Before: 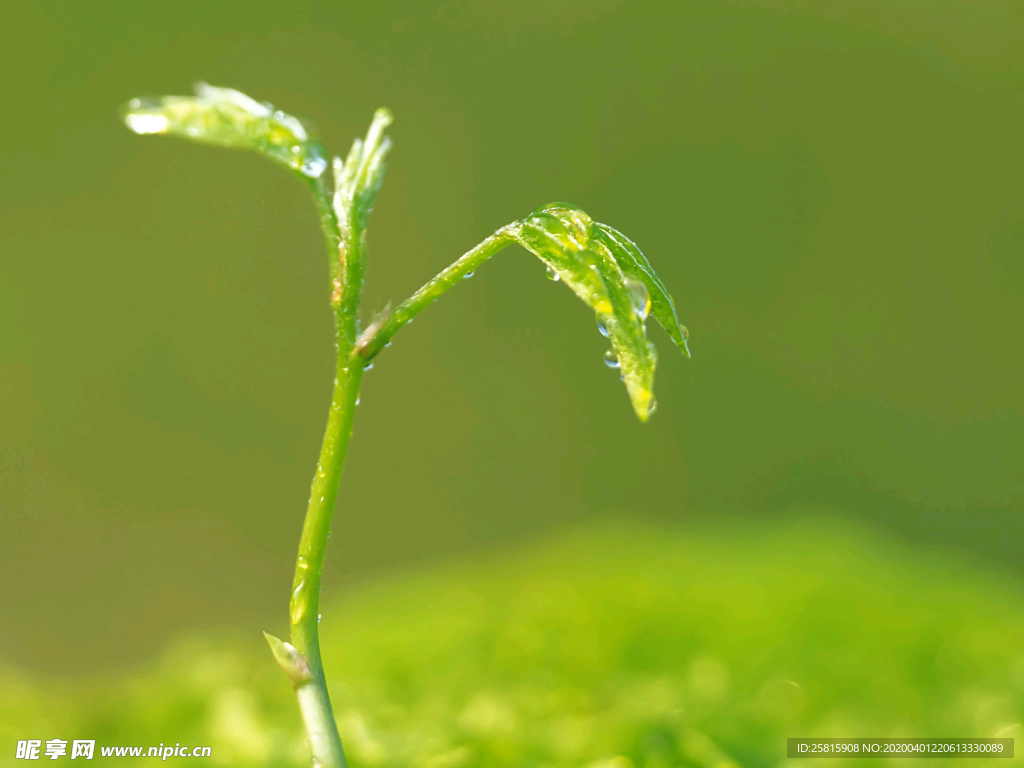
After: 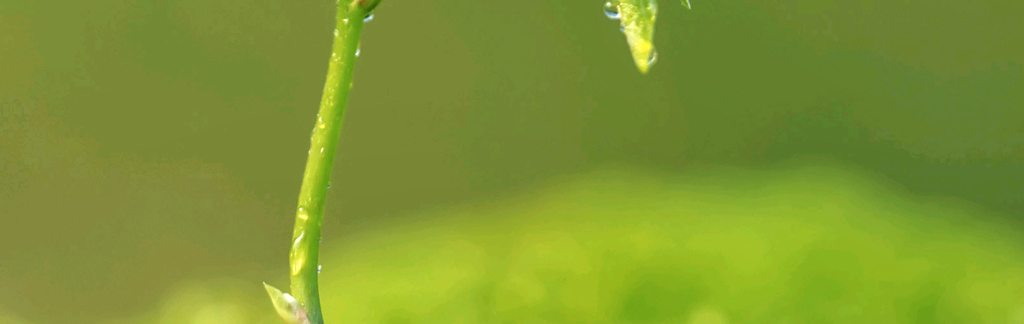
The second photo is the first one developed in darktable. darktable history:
contrast brightness saturation: saturation -0.047
crop: top 45.553%, bottom 12.202%
local contrast: on, module defaults
